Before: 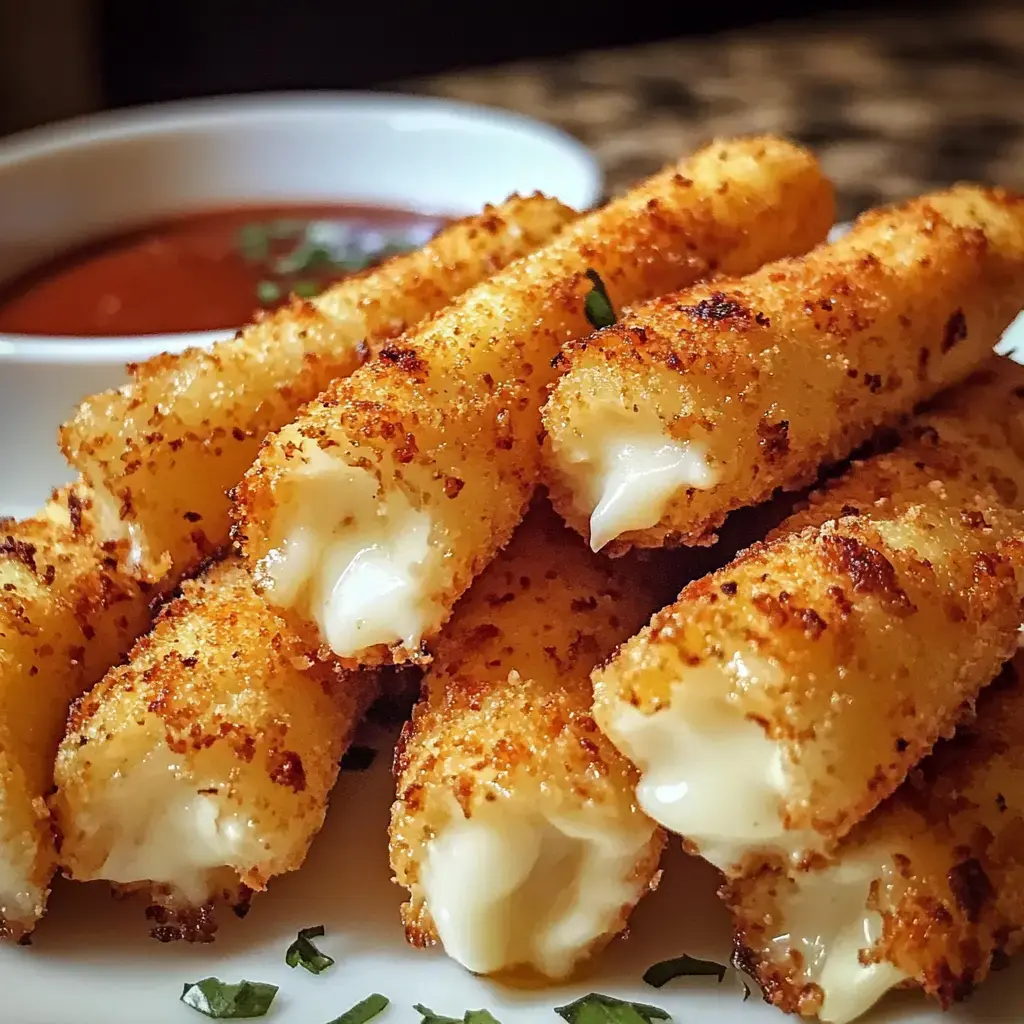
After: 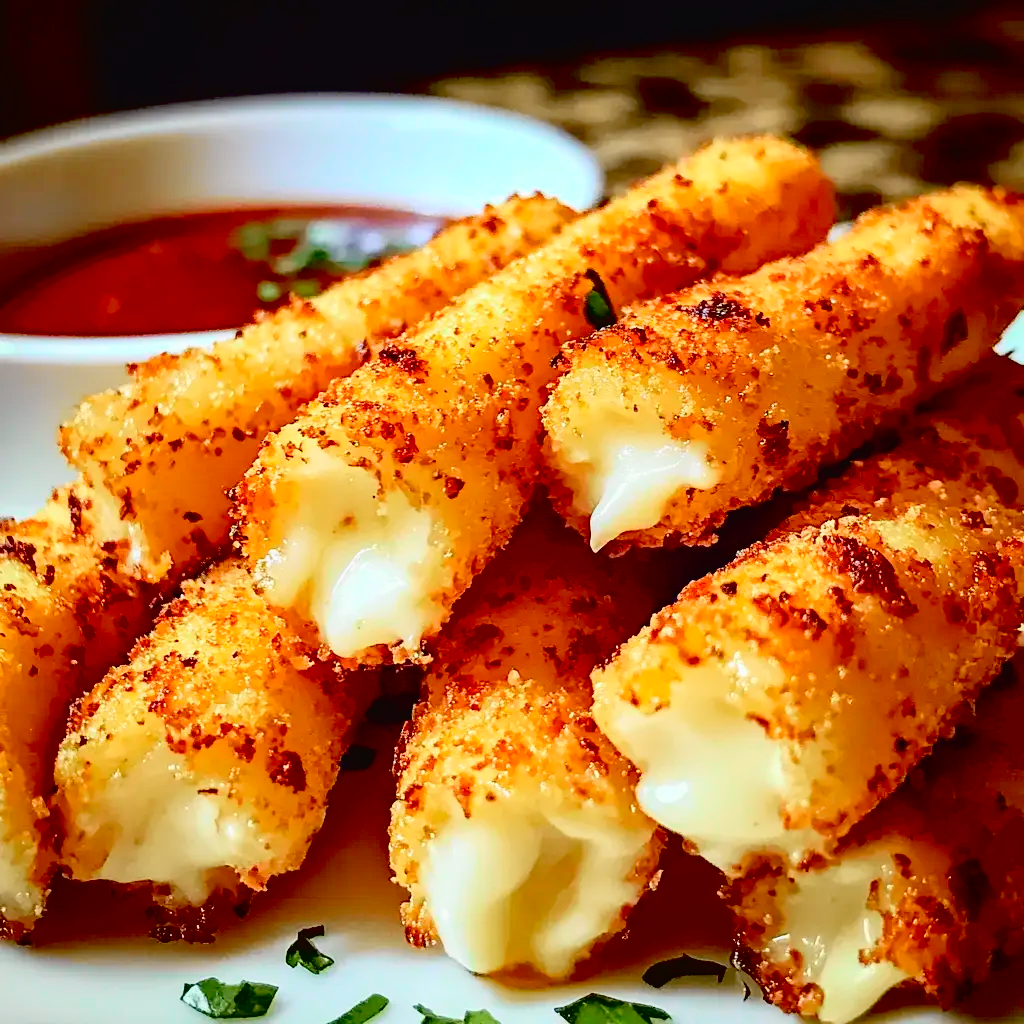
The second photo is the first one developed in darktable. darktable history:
exposure: black level correction 0.031, exposure 0.304 EV, compensate highlight preservation false
tone curve: curves: ch0 [(0, 0.022) (0.114, 0.088) (0.282, 0.316) (0.446, 0.511) (0.613, 0.693) (0.786, 0.843) (0.999, 0.949)]; ch1 [(0, 0) (0.395, 0.343) (0.463, 0.427) (0.486, 0.474) (0.503, 0.5) (0.535, 0.522) (0.555, 0.546) (0.594, 0.614) (0.755, 0.793) (1, 1)]; ch2 [(0, 0) (0.369, 0.388) (0.449, 0.431) (0.501, 0.5) (0.528, 0.517) (0.561, 0.59) (0.612, 0.646) (0.697, 0.721) (1, 1)], color space Lab, independent channels, preserve colors none
